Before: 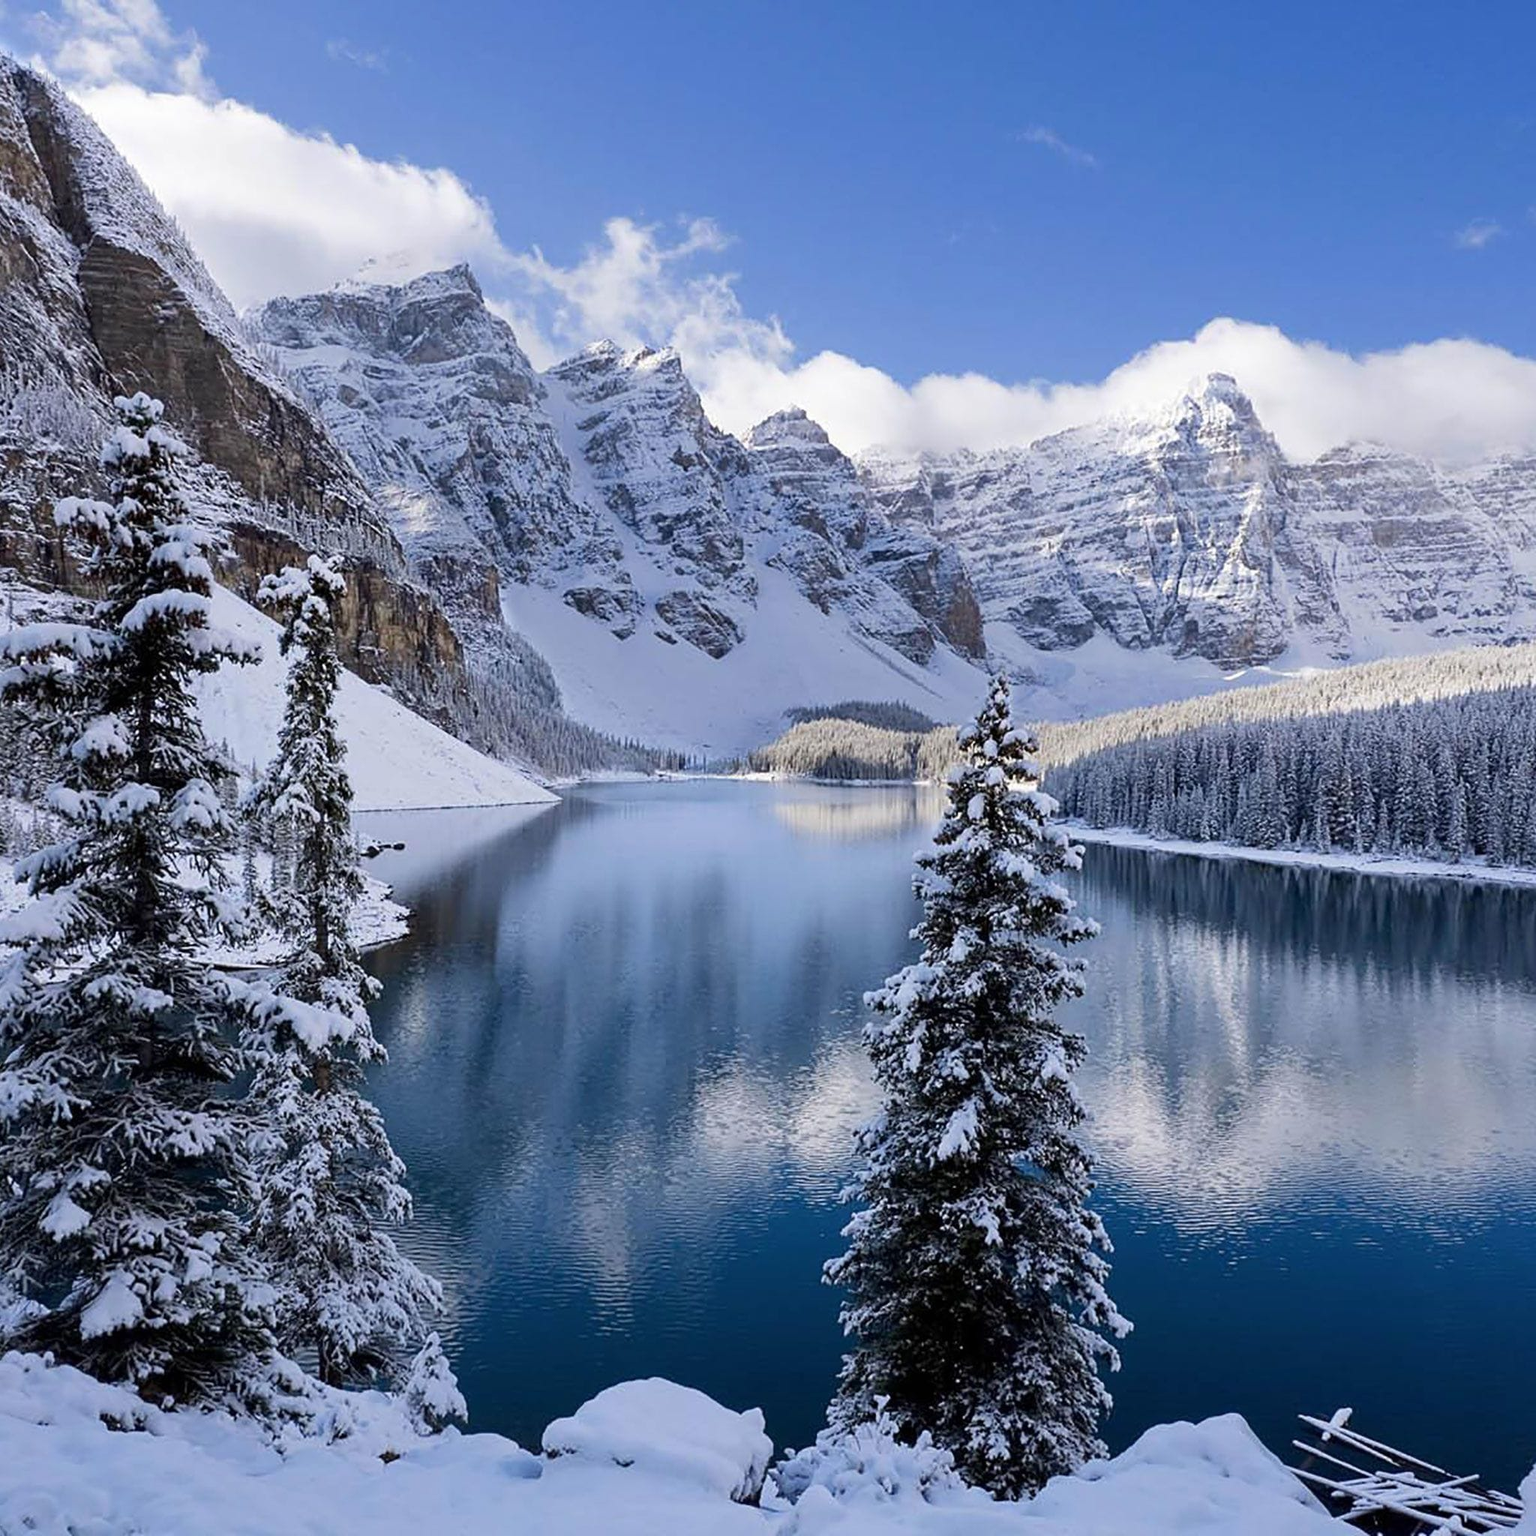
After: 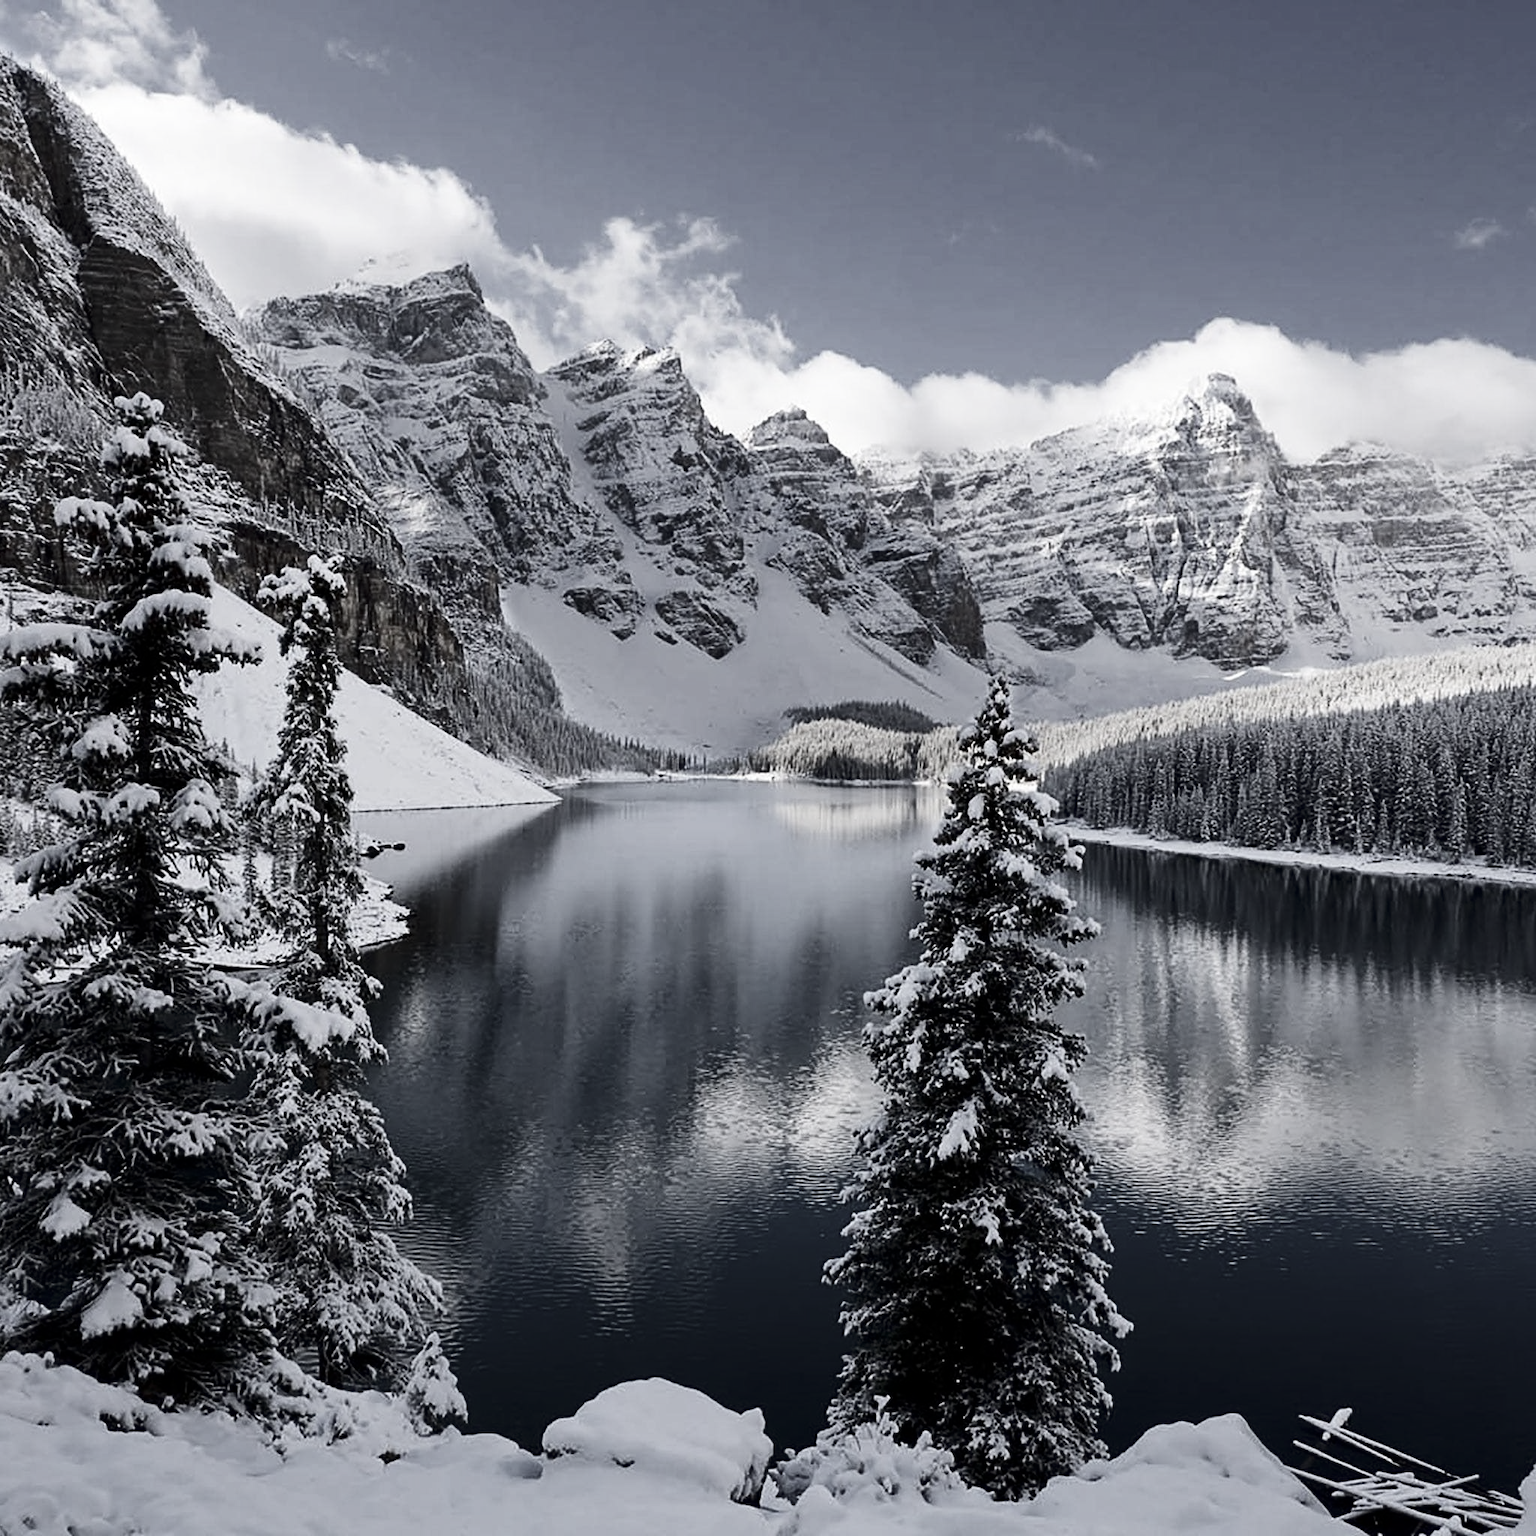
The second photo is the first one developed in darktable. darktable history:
contrast brightness saturation: contrast 0.21, brightness -0.11, saturation 0.21
color correction: saturation 0.2
